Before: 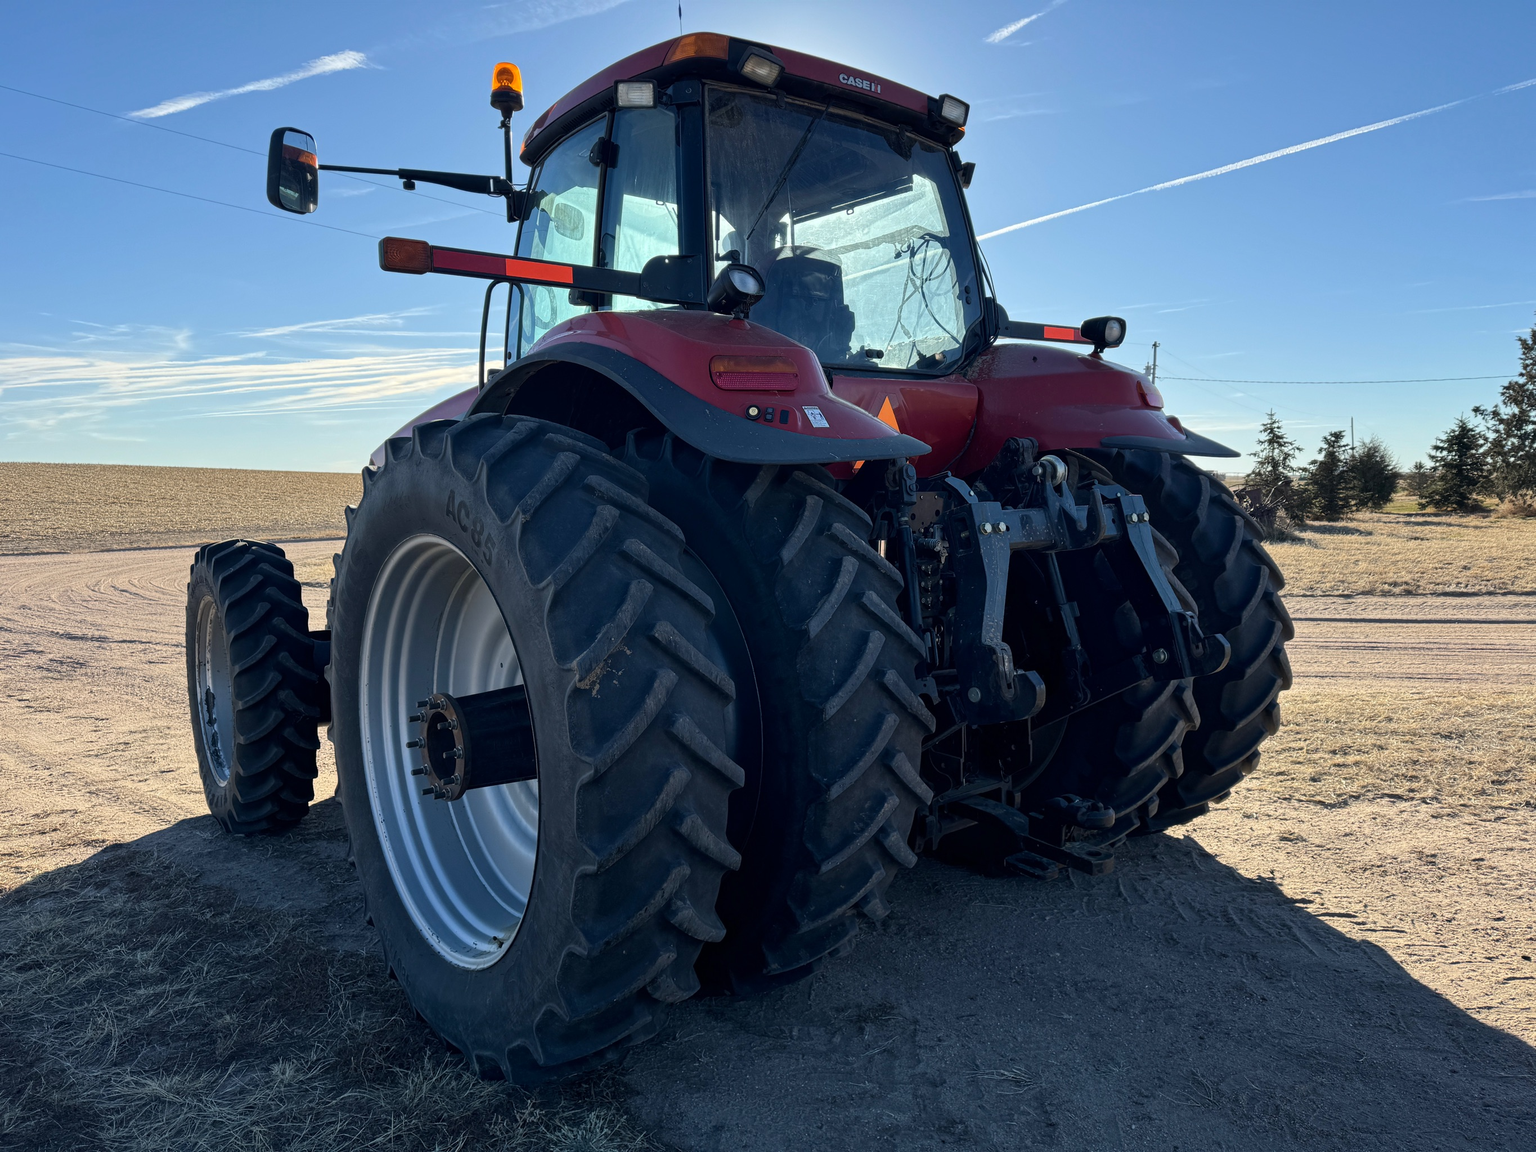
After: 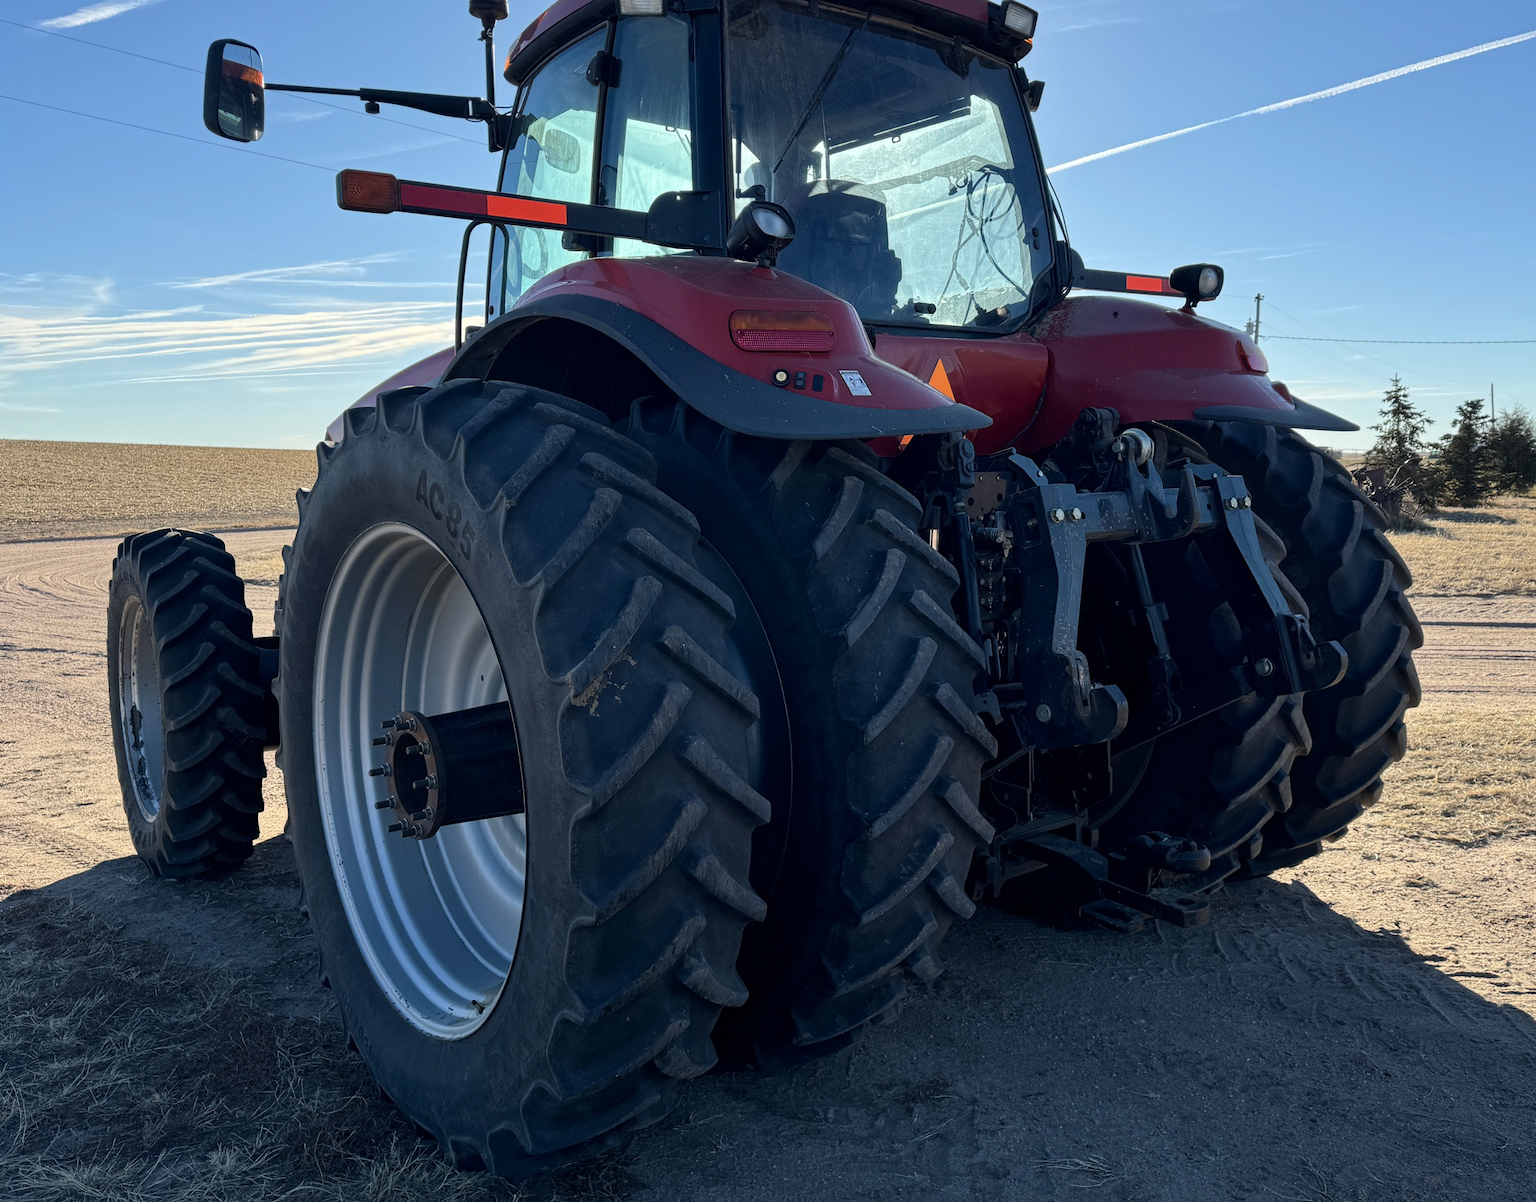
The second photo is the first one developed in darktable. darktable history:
tone equalizer: edges refinement/feathering 500, mask exposure compensation -1.57 EV, preserve details no
crop: left 6.228%, top 8.249%, right 9.527%, bottom 3.819%
